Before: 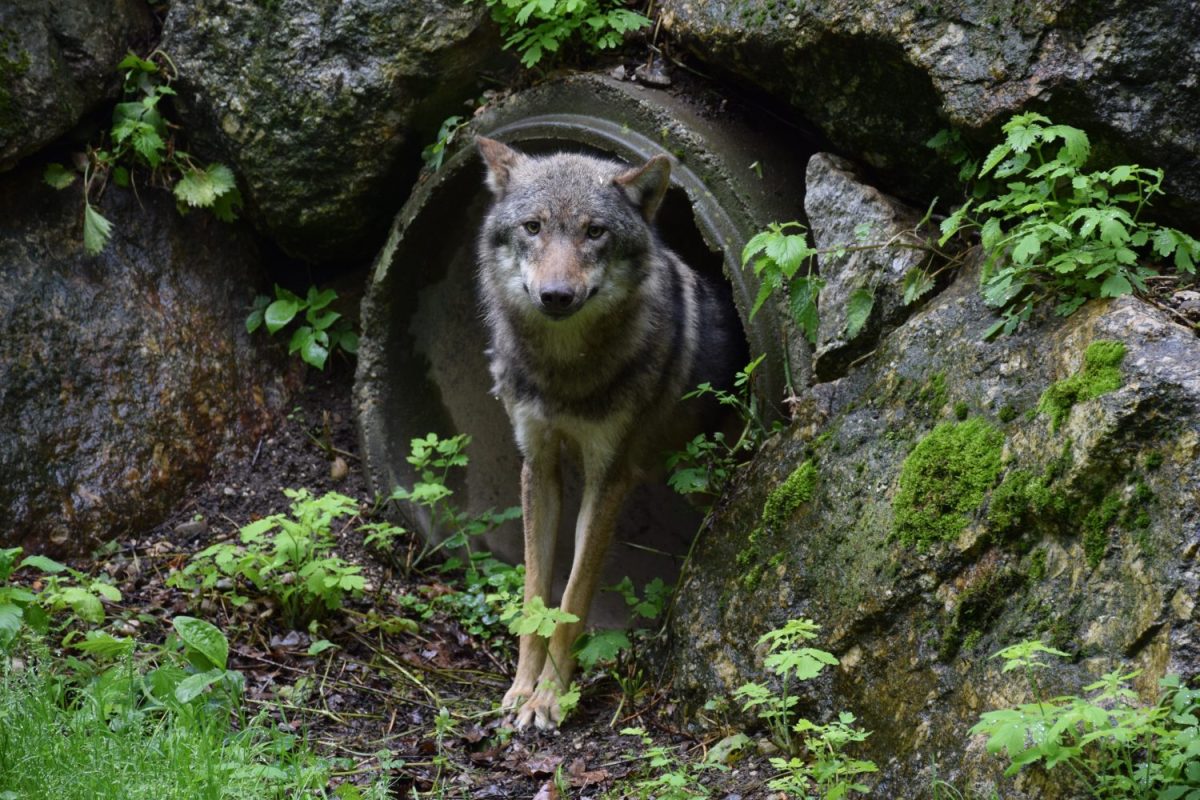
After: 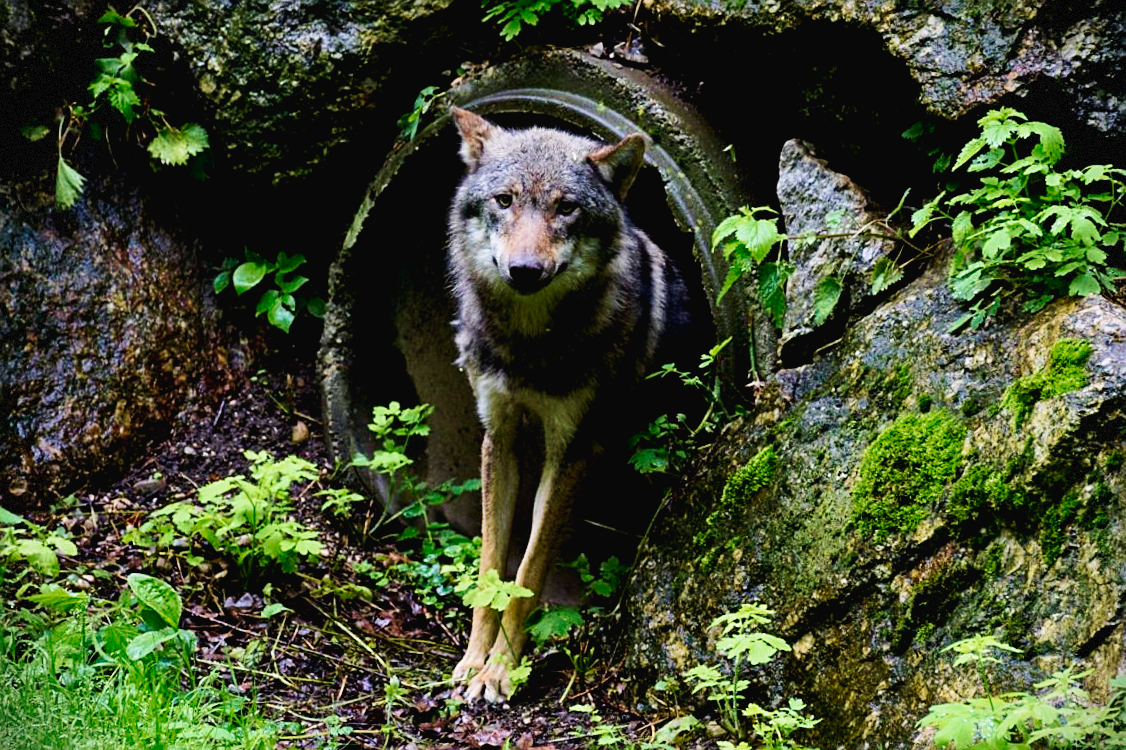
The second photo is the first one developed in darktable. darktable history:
exposure: black level correction 0.016, exposure -0.006 EV, compensate highlight preservation false
crop and rotate: angle -2.54°
tone curve: curves: ch0 [(0, 0.023) (0.103, 0.087) (0.295, 0.297) (0.445, 0.531) (0.553, 0.665) (0.735, 0.843) (0.994, 1)]; ch1 [(0, 0) (0.427, 0.346) (0.456, 0.426) (0.484, 0.494) (0.509, 0.505) (0.535, 0.56) (0.581, 0.632) (0.646, 0.715) (1, 1)]; ch2 [(0, 0) (0.369, 0.388) (0.449, 0.431) (0.501, 0.495) (0.533, 0.518) (0.572, 0.612) (0.677, 0.752) (1, 1)], preserve colors none
vignetting: fall-off start 91.19%, dithering 8-bit output
velvia: strength 55.86%
levels: mode automatic, levels [0, 0.499, 1]
sharpen: on, module defaults
